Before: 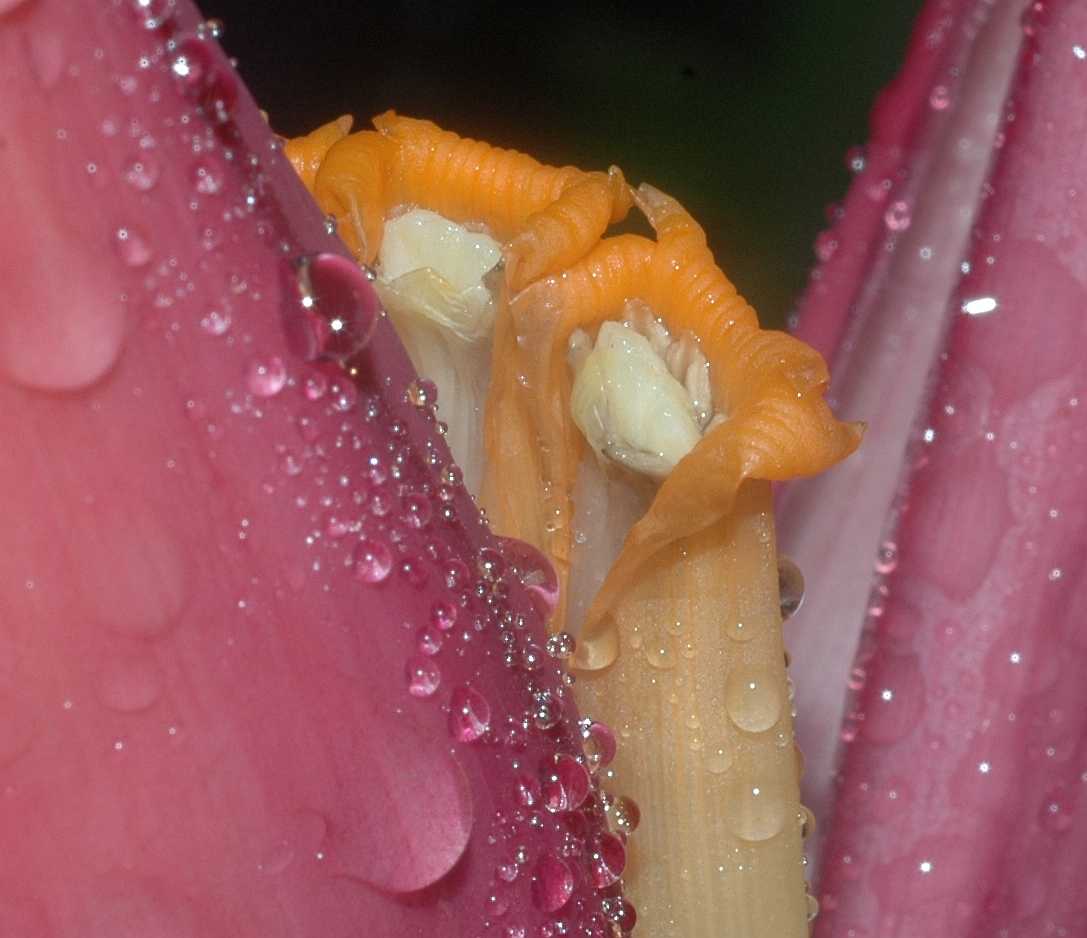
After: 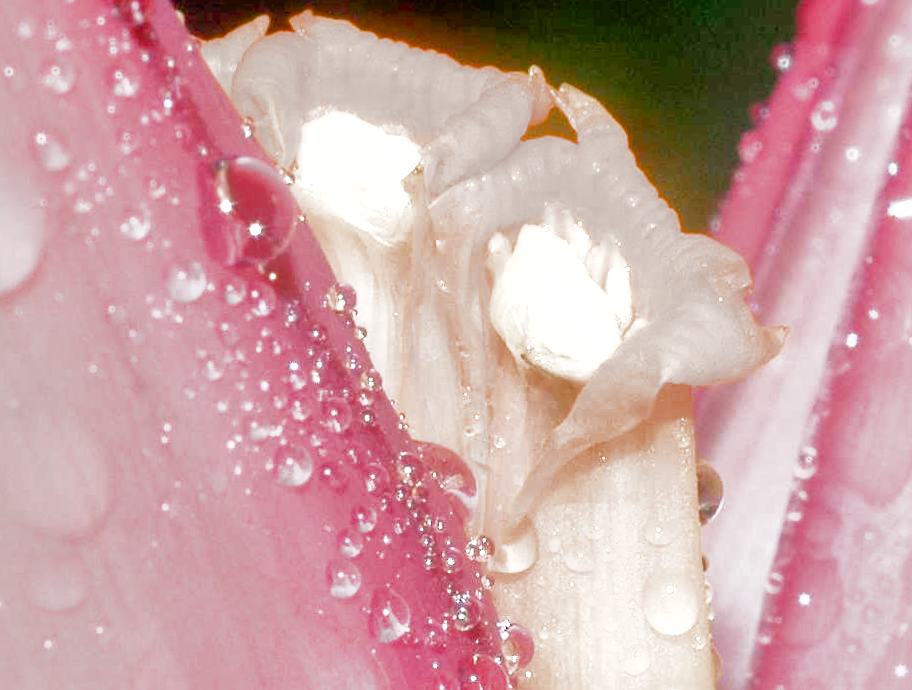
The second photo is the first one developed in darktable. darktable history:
shadows and highlights: on, module defaults
exposure: black level correction 0.005, exposure 2.084 EV, compensate highlight preservation false
crop: left 7.856%, top 11.836%, right 10.12%, bottom 15.387%
rotate and perspective: lens shift (vertical) 0.048, lens shift (horizontal) -0.024, automatic cropping off
filmic rgb: middle gray luminance 21.73%, black relative exposure -14 EV, white relative exposure 2.96 EV, threshold 6 EV, target black luminance 0%, hardness 8.81, latitude 59.69%, contrast 1.208, highlights saturation mix 5%, shadows ↔ highlights balance 41.6%, add noise in highlights 0, color science v3 (2019), use custom middle-gray values true, iterations of high-quality reconstruction 0, contrast in highlights soft, enable highlight reconstruction true
